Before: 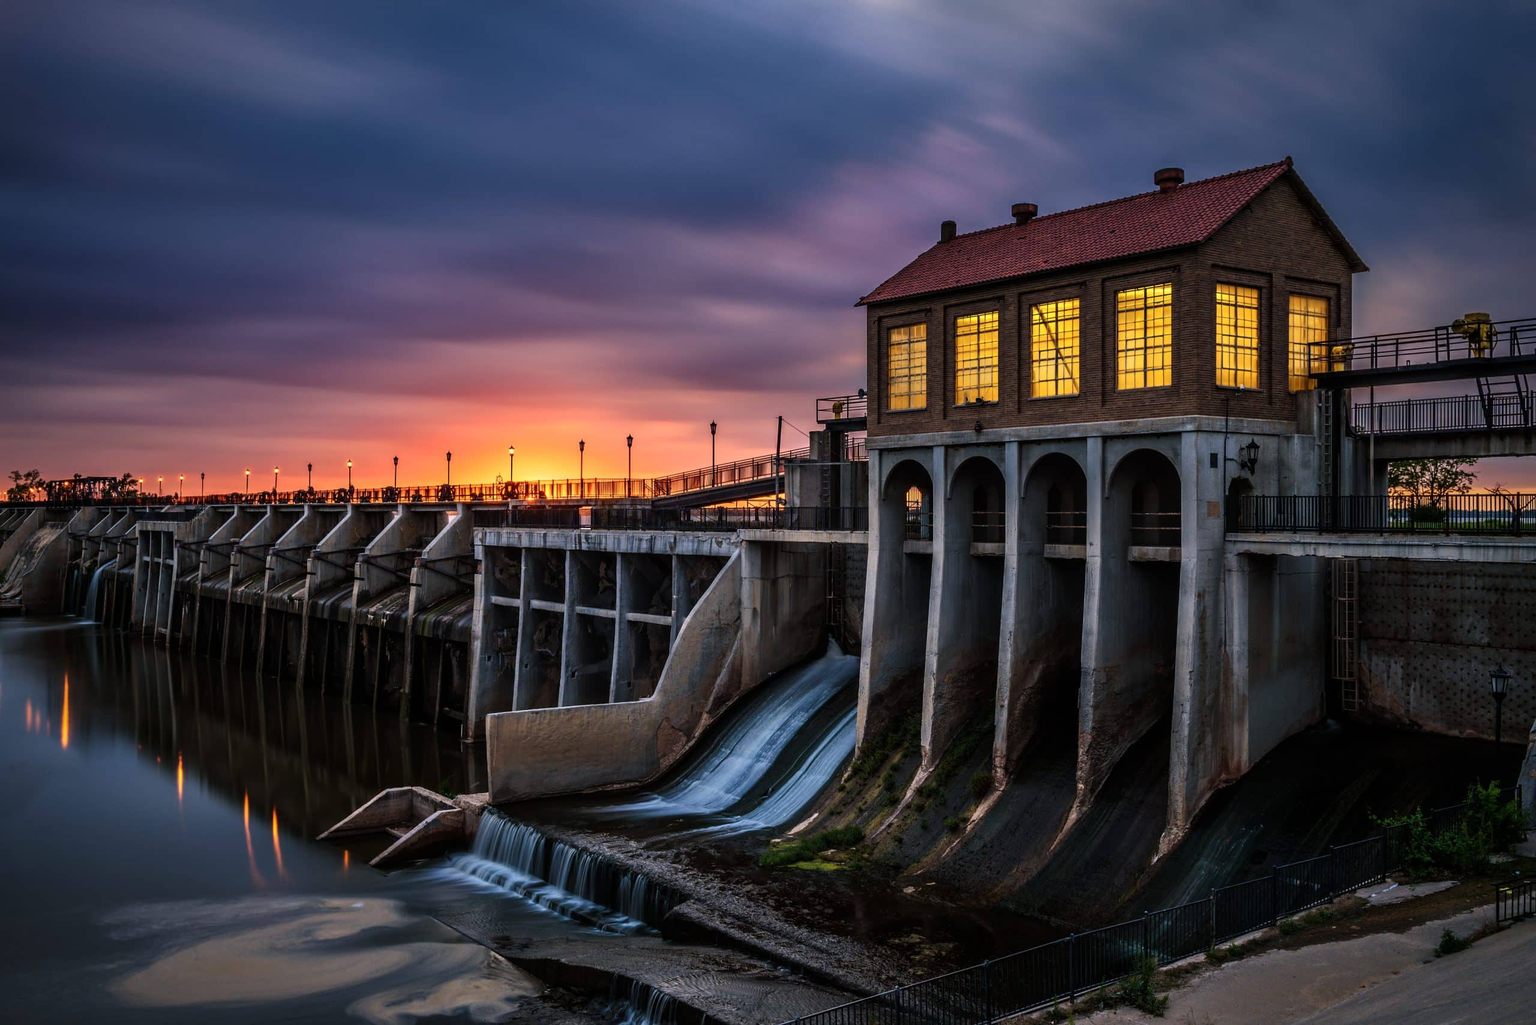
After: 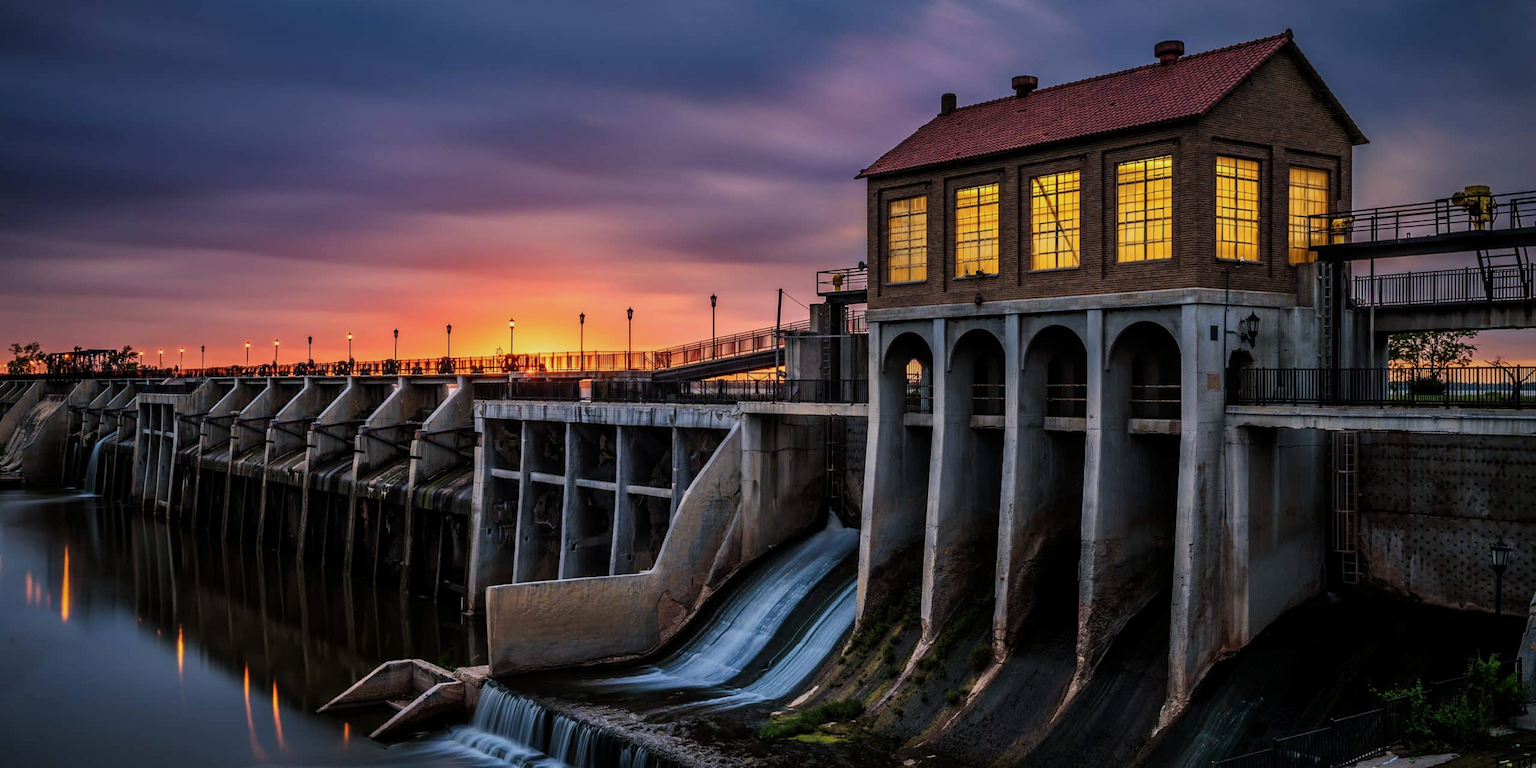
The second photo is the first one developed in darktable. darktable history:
filmic rgb: black relative exposure -15 EV, white relative exposure 3 EV, threshold 6 EV, target black luminance 0%, hardness 9.27, latitude 99%, contrast 0.912, shadows ↔ highlights balance 0.505%, add noise in highlights 0, color science v3 (2019), use custom middle-gray values true, iterations of high-quality reconstruction 0, contrast in highlights soft, enable highlight reconstruction true
crop and rotate: top 12.5%, bottom 12.5%
exposure: exposure 0.078 EV, compensate highlight preservation false
